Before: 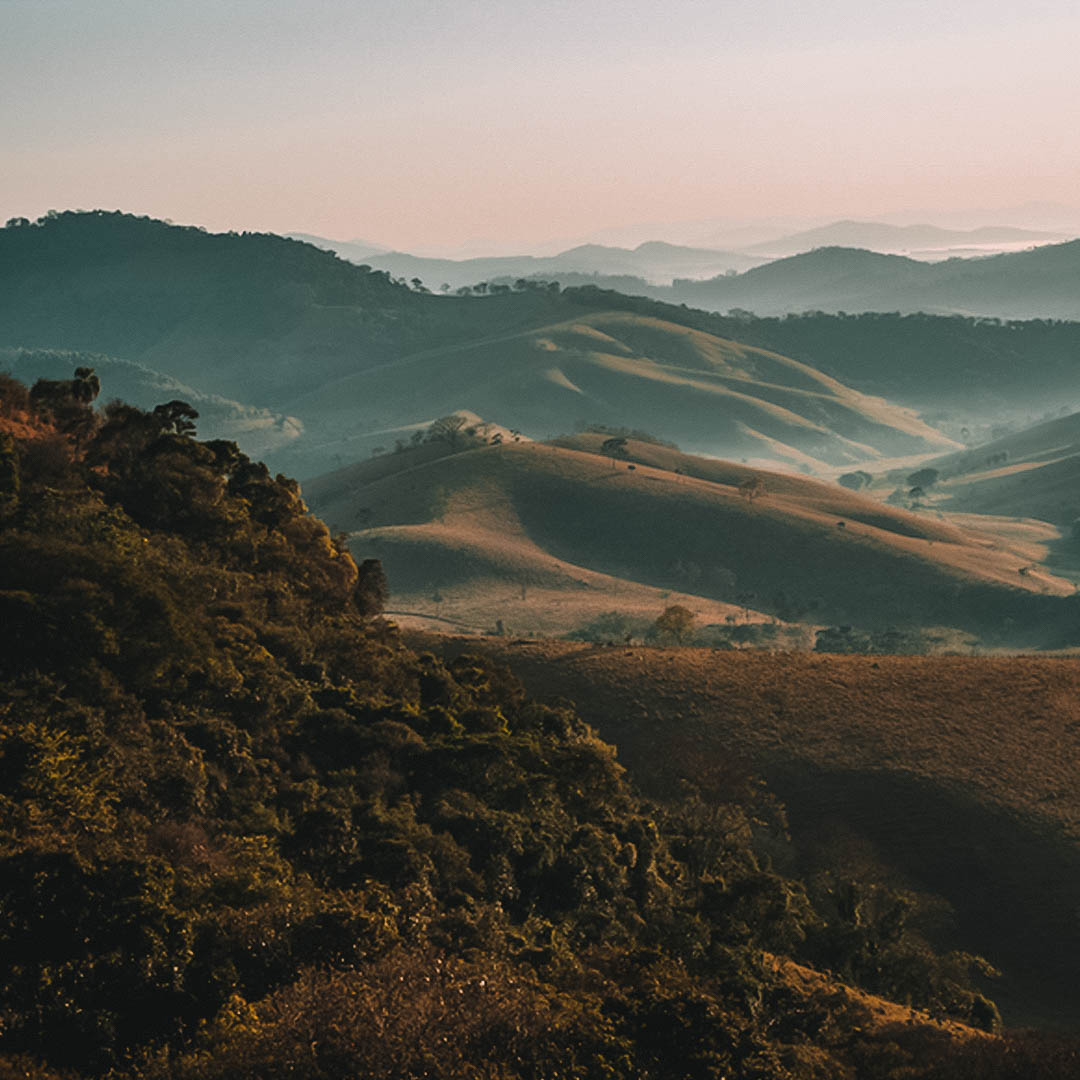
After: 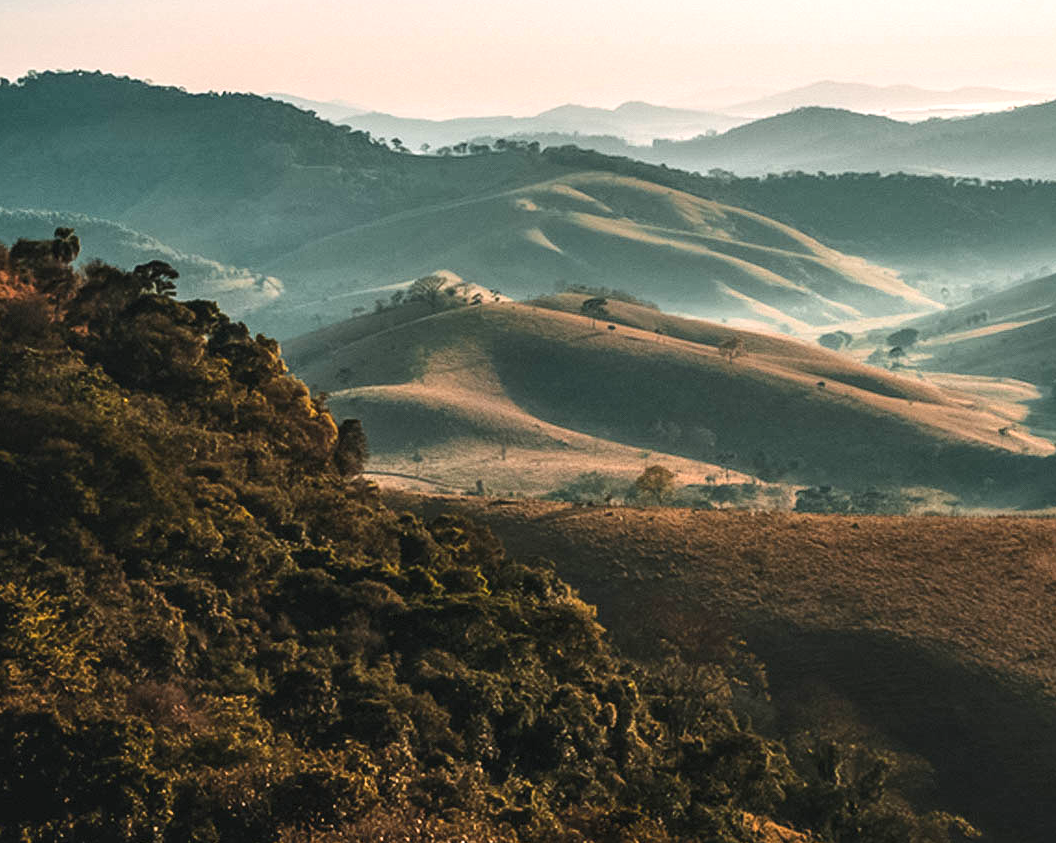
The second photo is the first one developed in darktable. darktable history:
contrast brightness saturation: contrast 0.196, brightness 0.151, saturation 0.145
local contrast: detail 130%
crop and rotate: left 1.869%, top 12.966%, right 0.271%, bottom 8.917%
levels: mode automatic, white 99.92%, levels [0, 0.492, 0.984]
